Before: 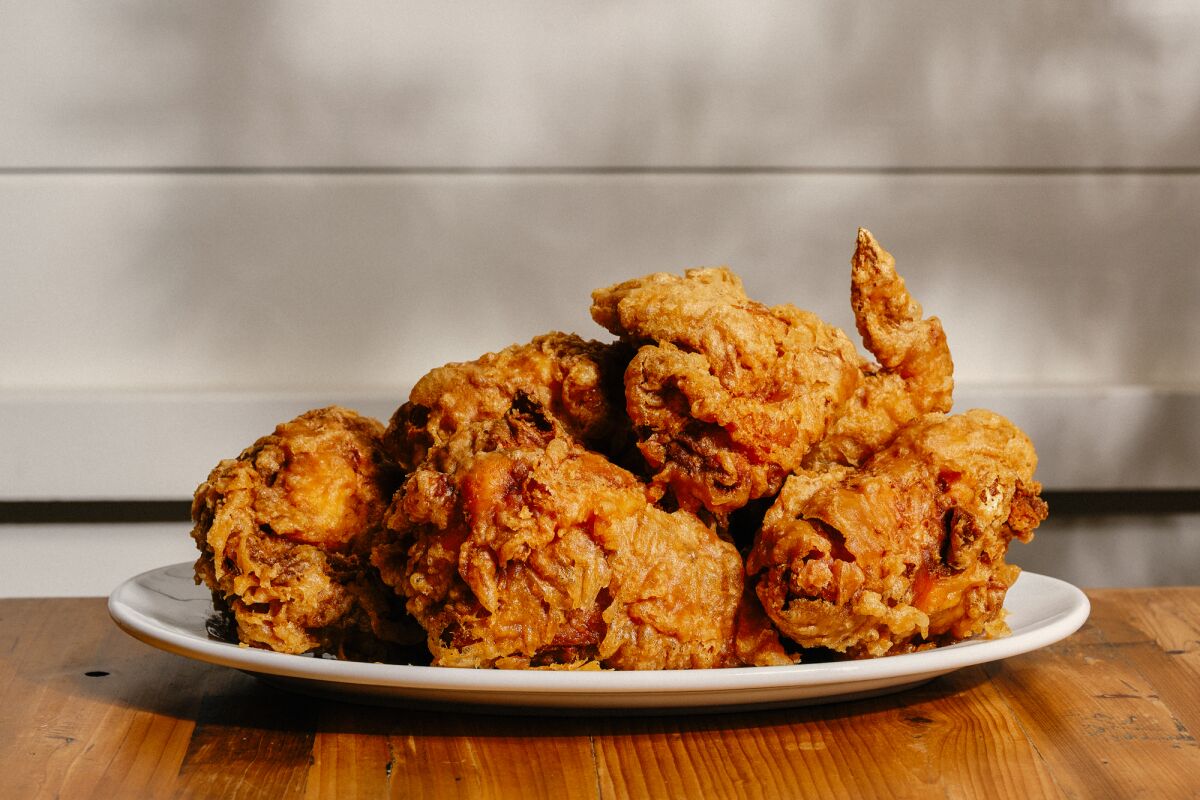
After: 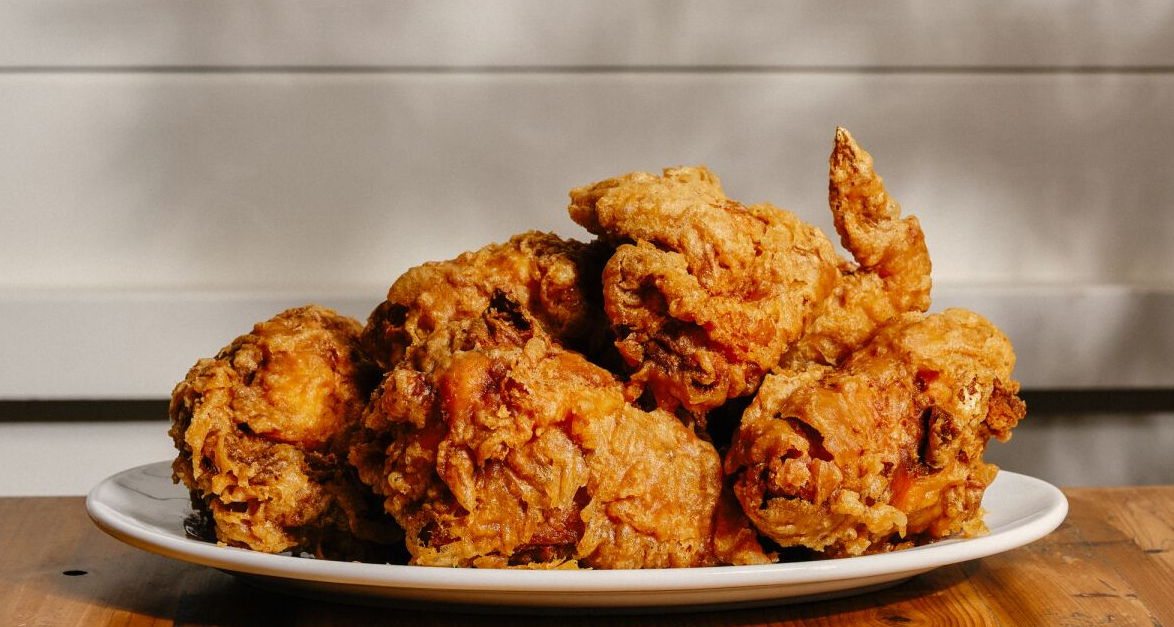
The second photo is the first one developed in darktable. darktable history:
crop and rotate: left 1.913%, top 12.728%, right 0.227%, bottom 8.777%
